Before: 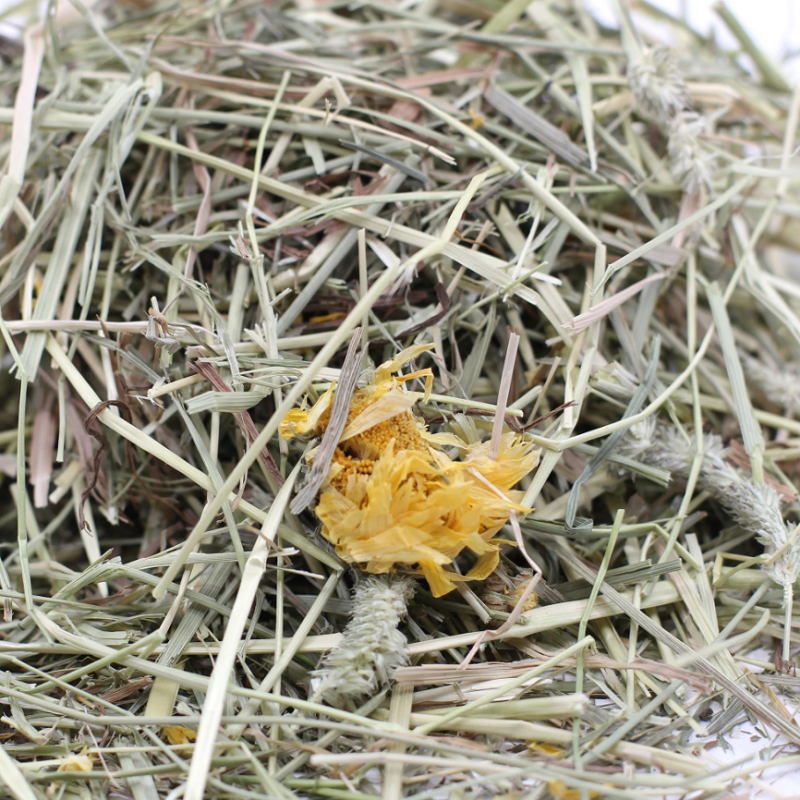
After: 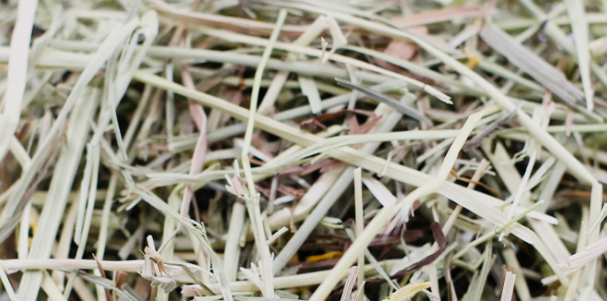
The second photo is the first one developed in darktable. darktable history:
contrast brightness saturation: contrast 0.203, brightness 0.157, saturation 0.225
filmic rgb: black relative exposure -7.65 EV, white relative exposure 4.56 EV, hardness 3.61, preserve chrominance no, color science v5 (2021)
shadows and highlights: shadows 20.8, highlights -37.06, soften with gaussian
crop: left 0.532%, top 7.632%, right 23.47%, bottom 54.649%
